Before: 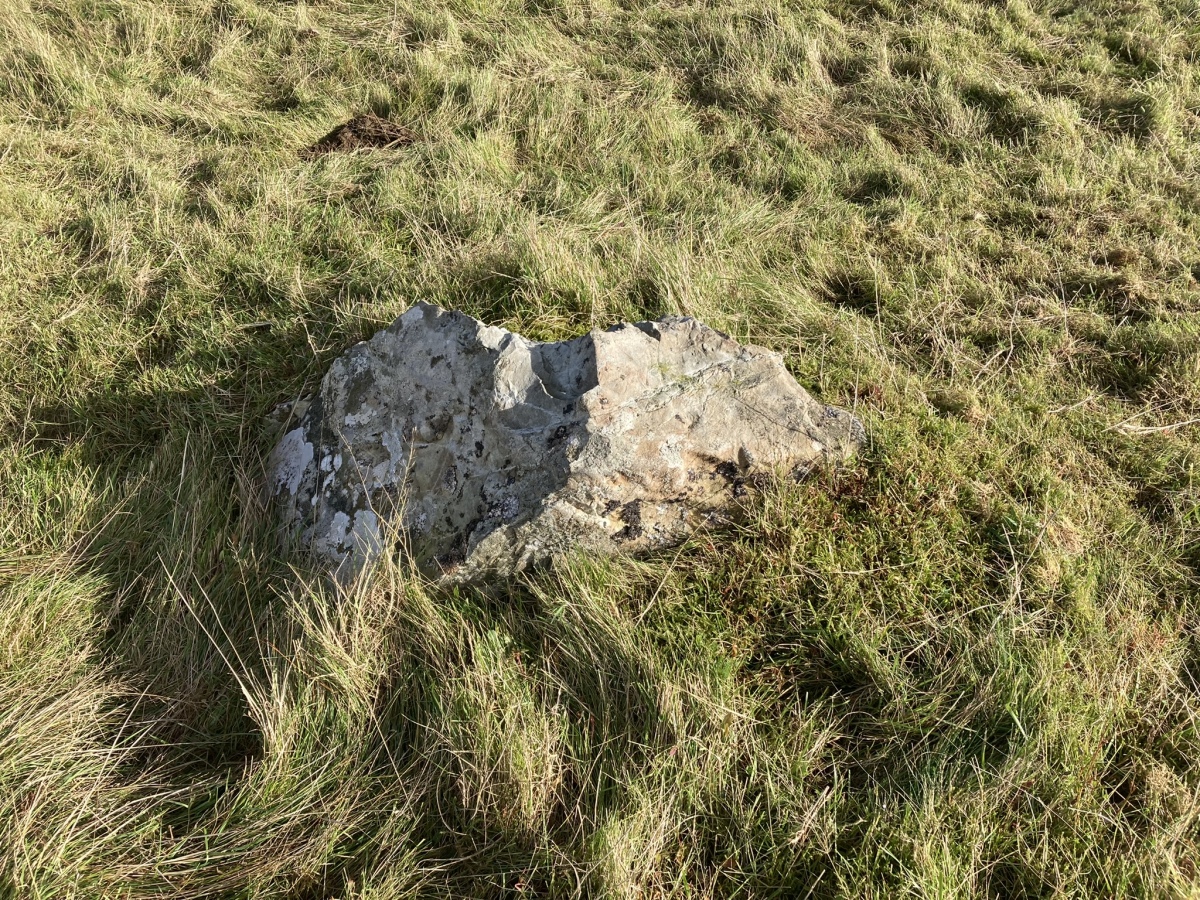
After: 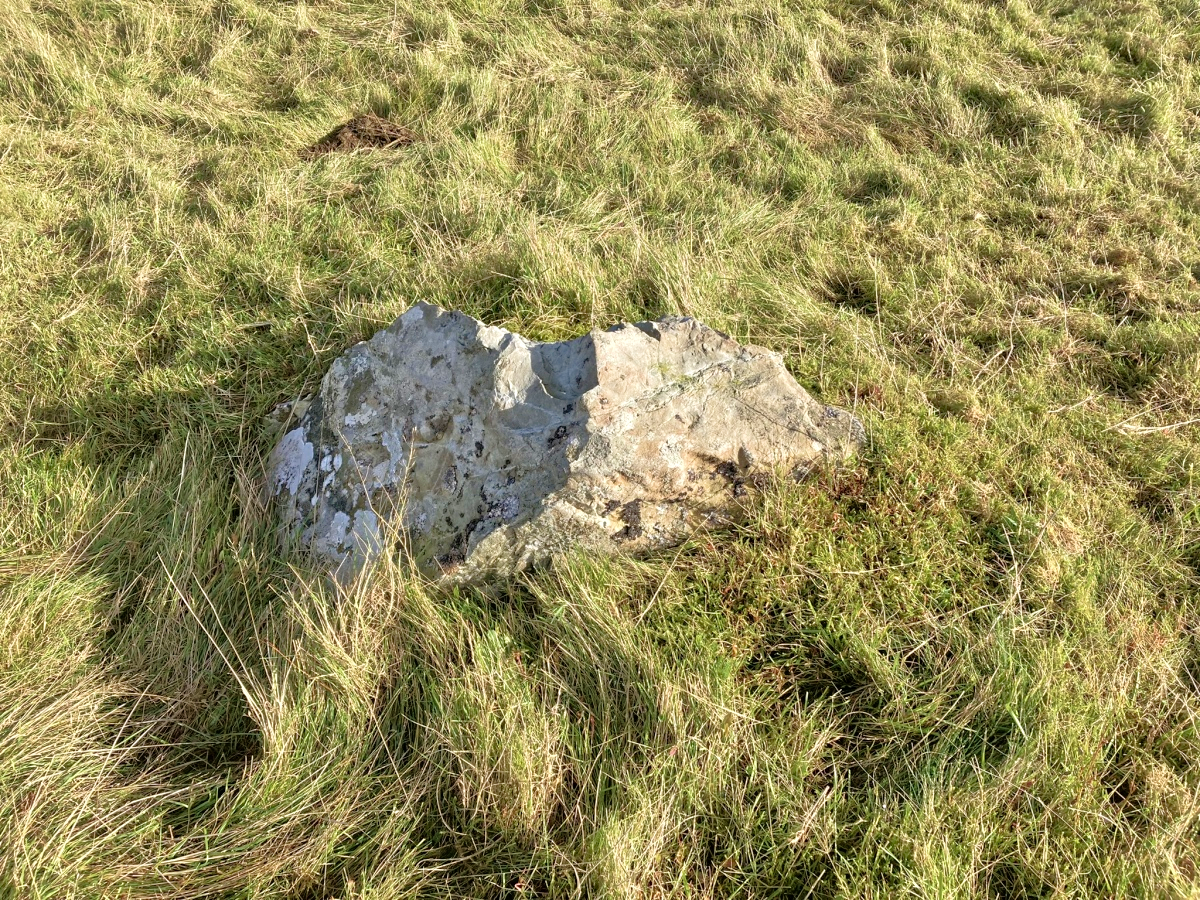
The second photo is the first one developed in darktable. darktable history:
tone equalizer: -7 EV 0.146 EV, -6 EV 0.6 EV, -5 EV 1.15 EV, -4 EV 1.32 EV, -3 EV 1.18 EV, -2 EV 0.6 EV, -1 EV 0.157 EV
velvia: on, module defaults
exposure: black level correction 0.001, exposure 0.144 EV, compensate highlight preservation false
